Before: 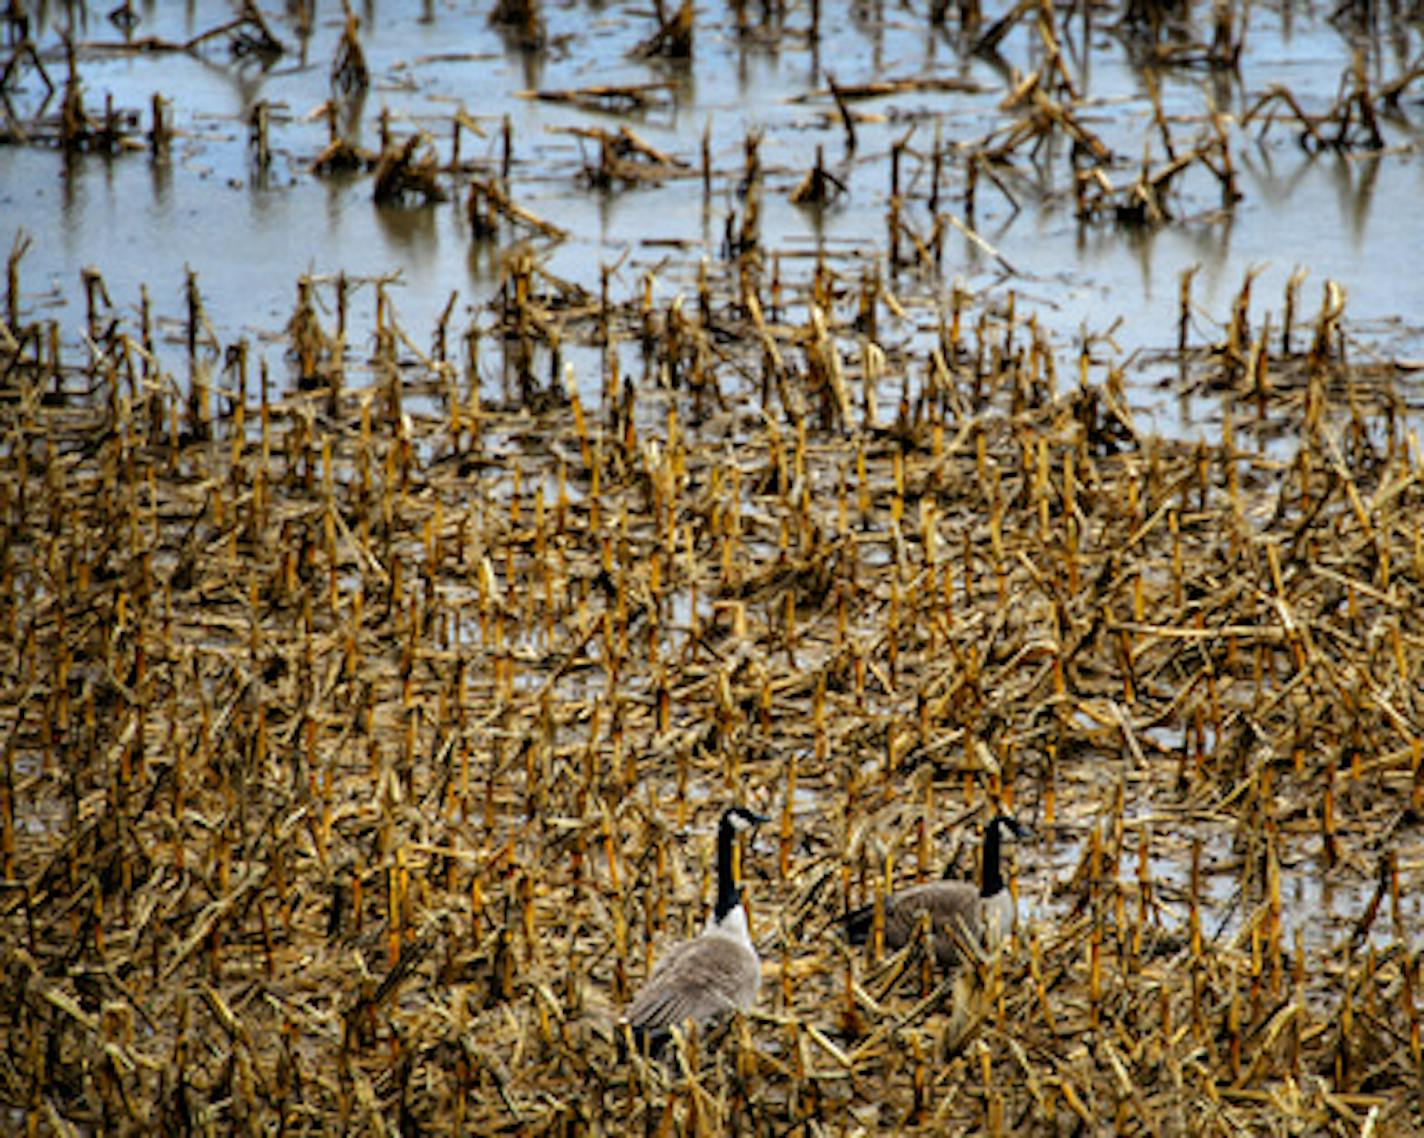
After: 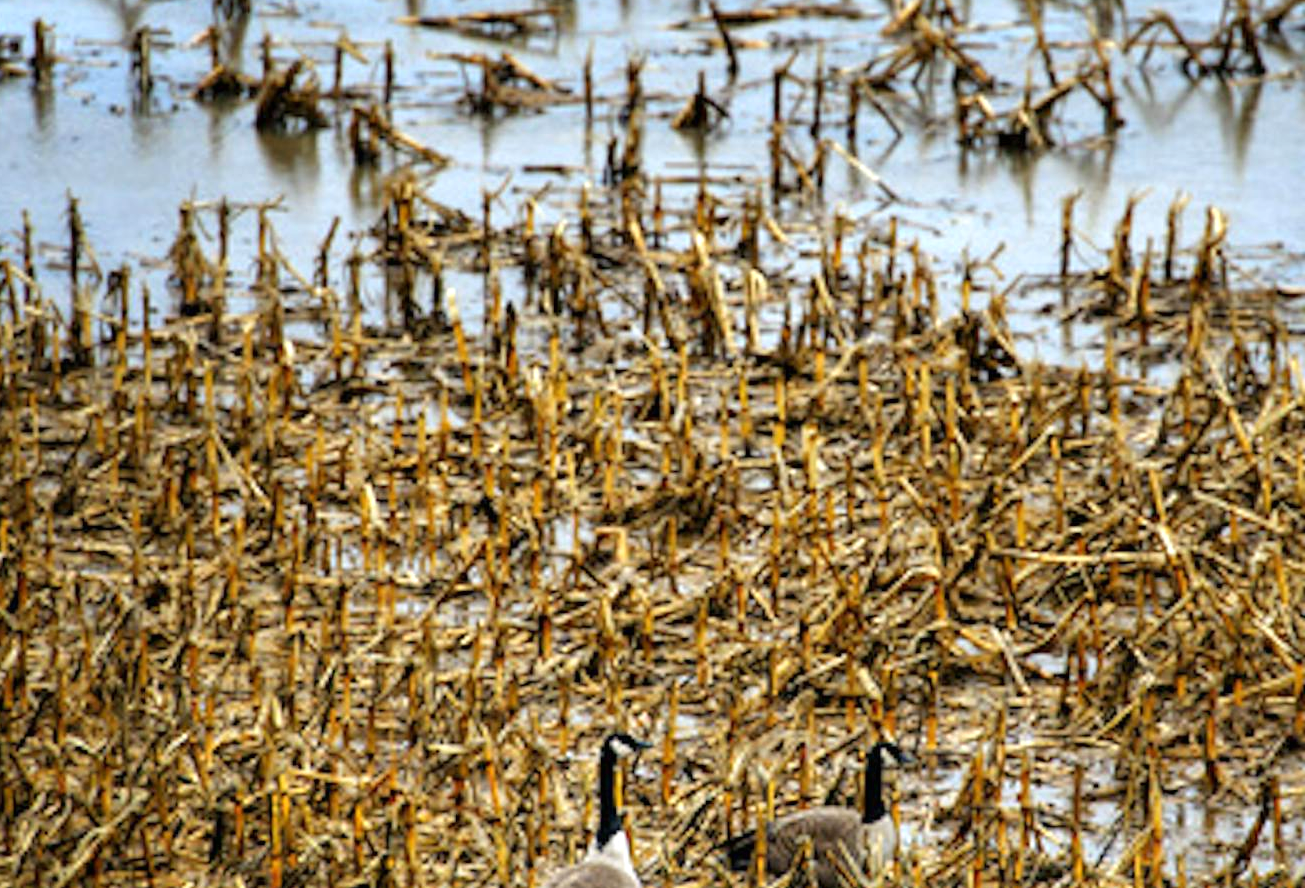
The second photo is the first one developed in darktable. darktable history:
crop: left 8.356%, top 6.532%, bottom 15.385%
exposure: black level correction 0, exposure 0.4 EV, compensate highlight preservation false
